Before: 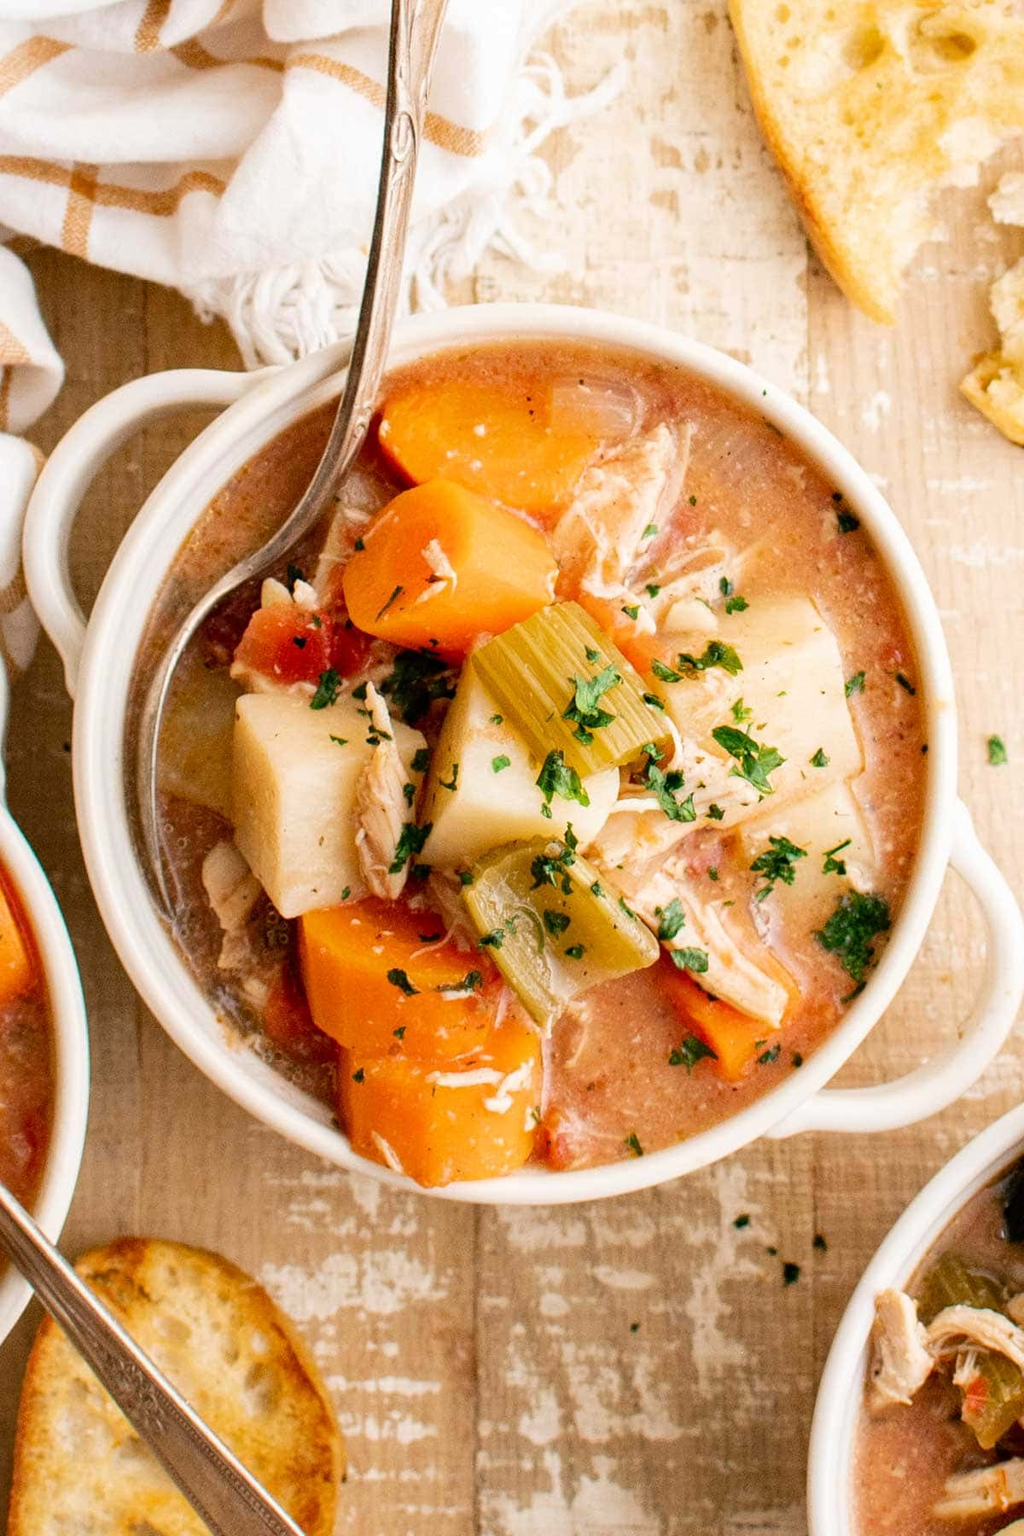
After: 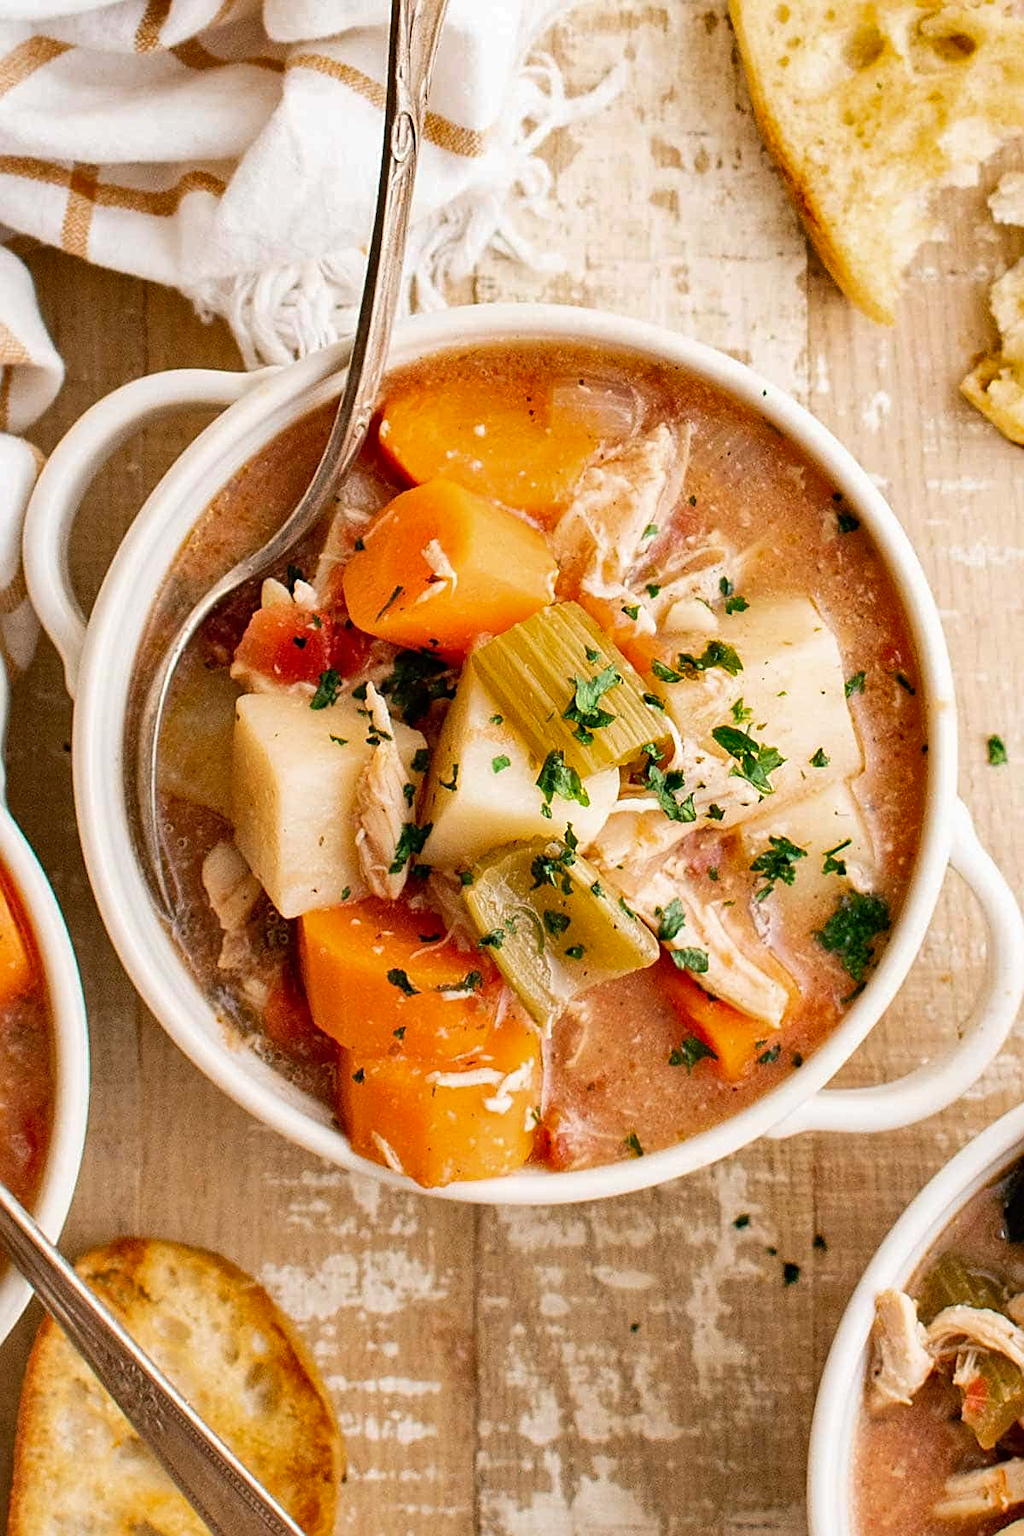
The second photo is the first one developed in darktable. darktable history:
sharpen: on, module defaults
shadows and highlights: white point adjustment 0.035, soften with gaussian
